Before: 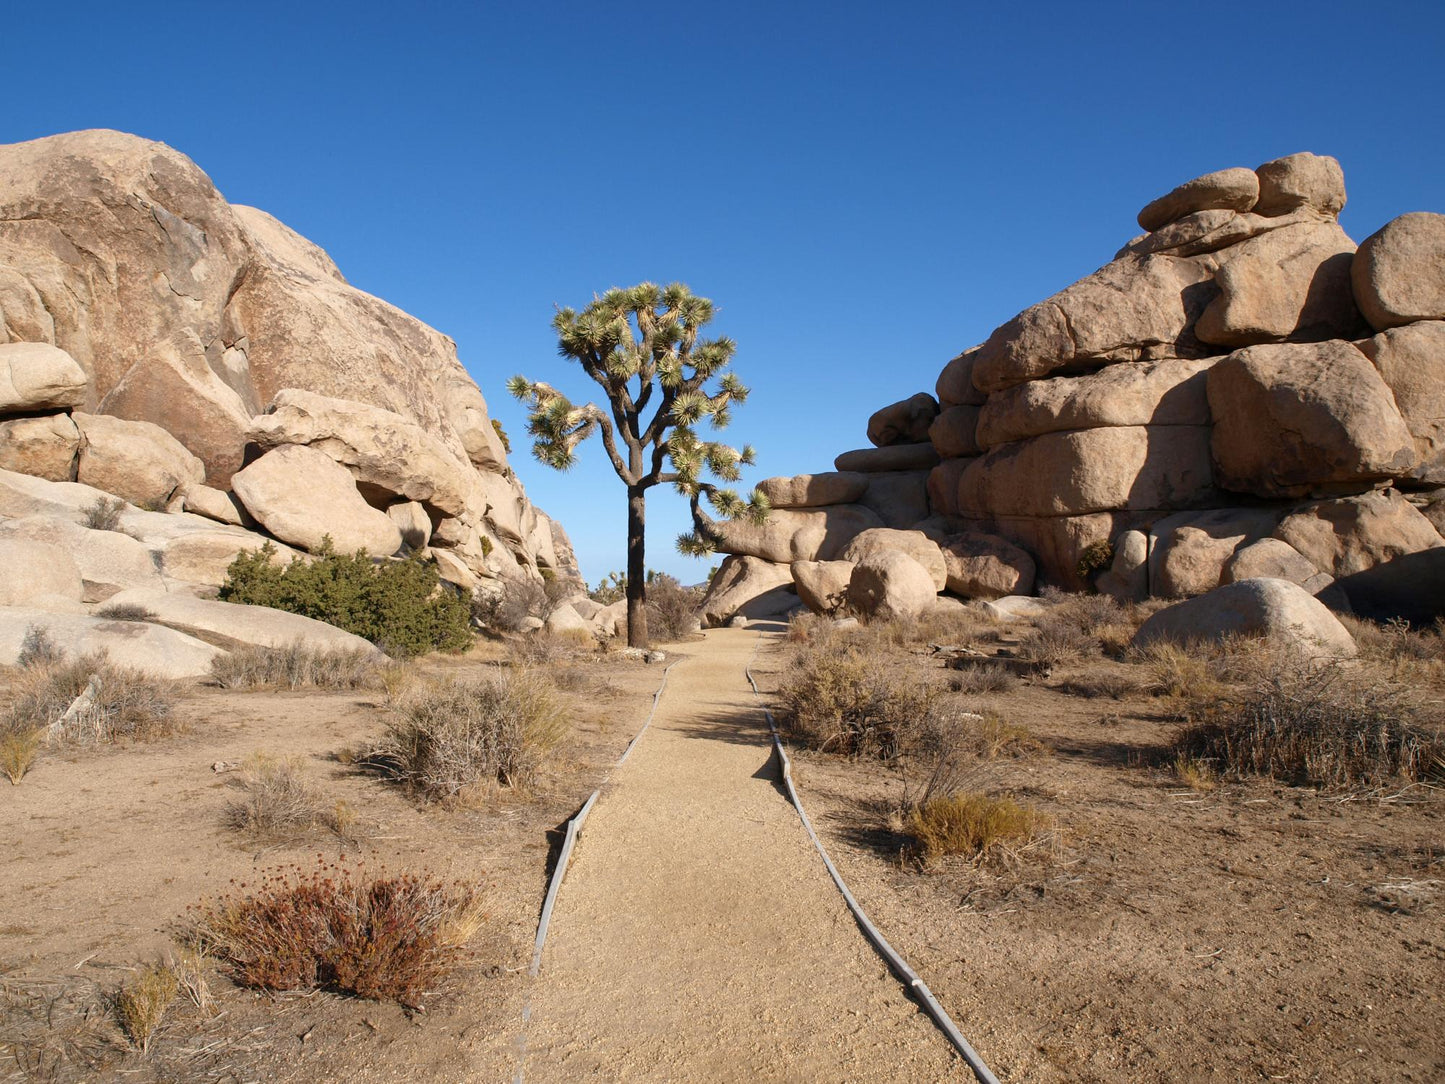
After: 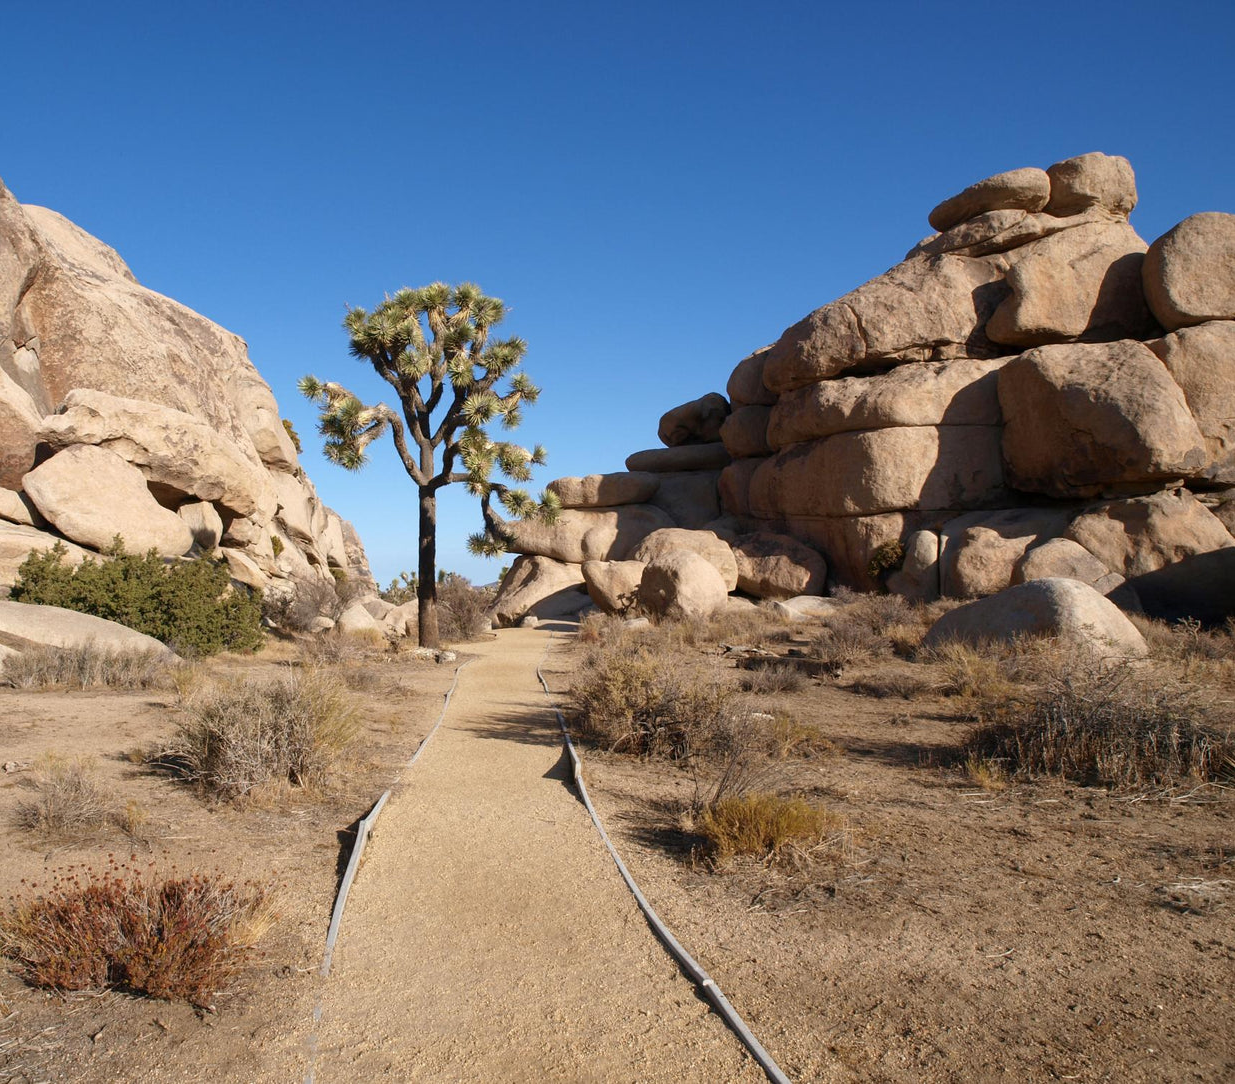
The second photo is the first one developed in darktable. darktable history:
crop and rotate: left 14.526%
